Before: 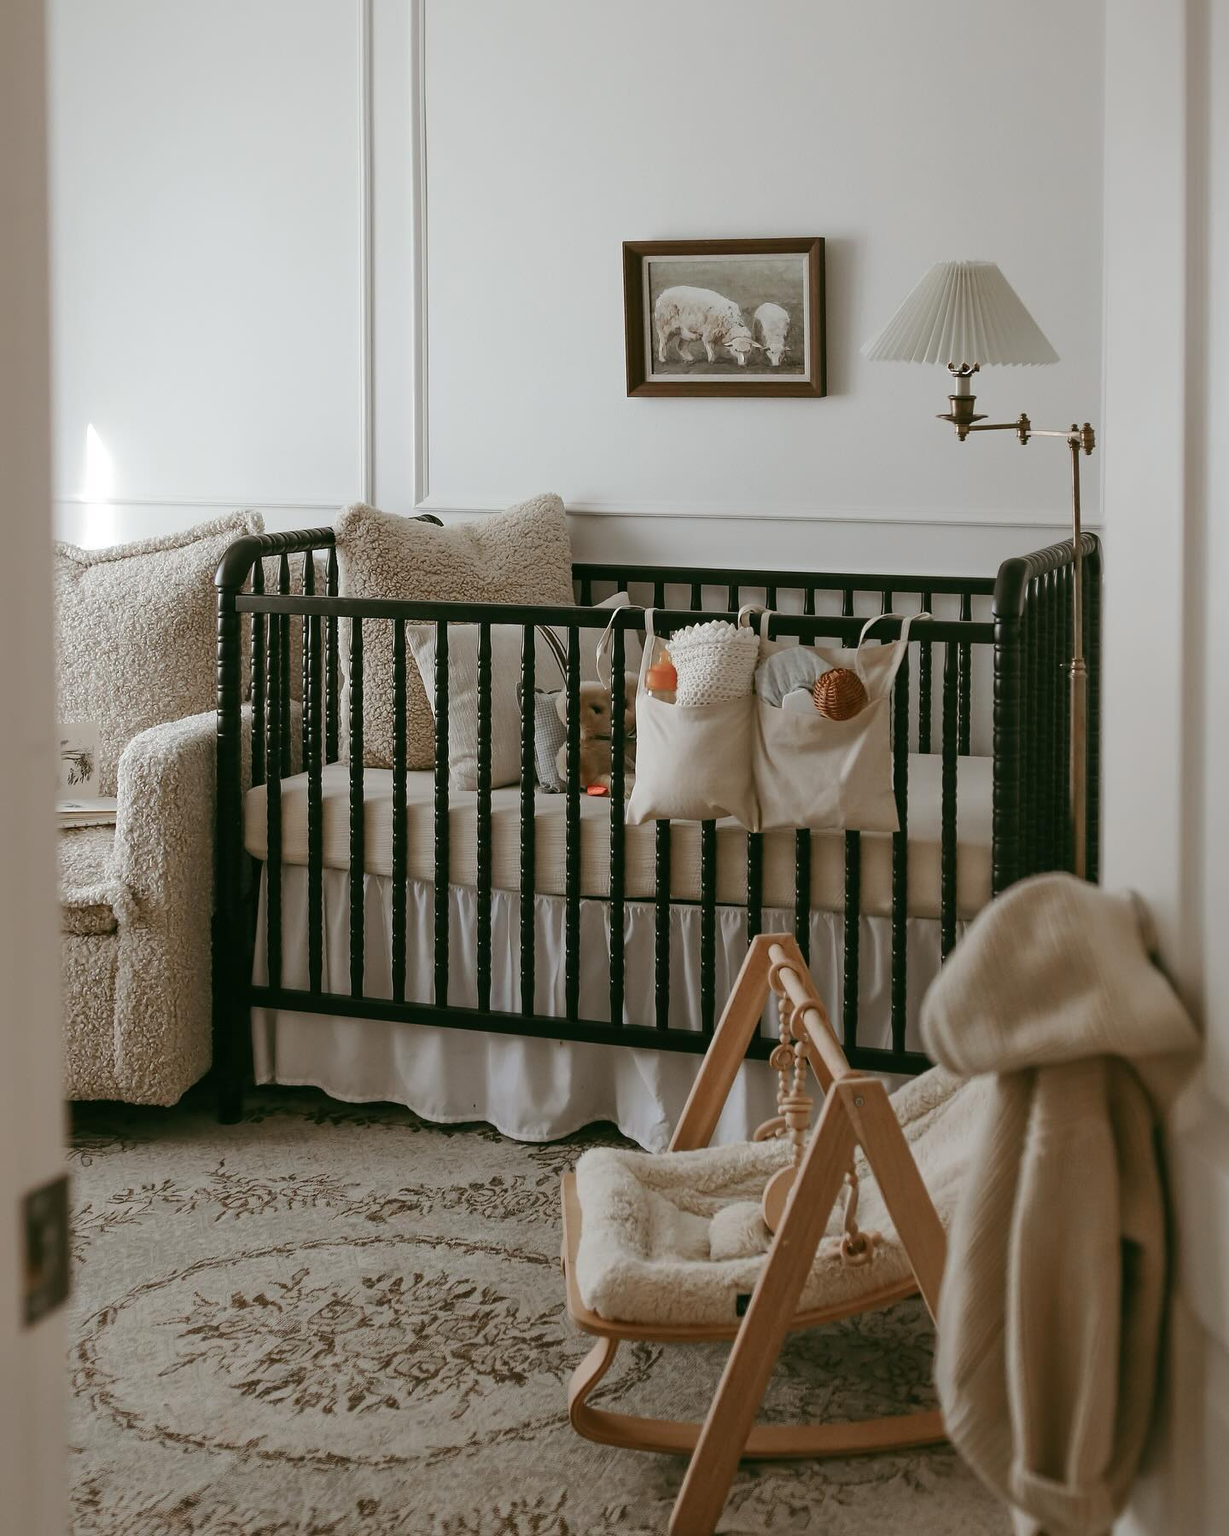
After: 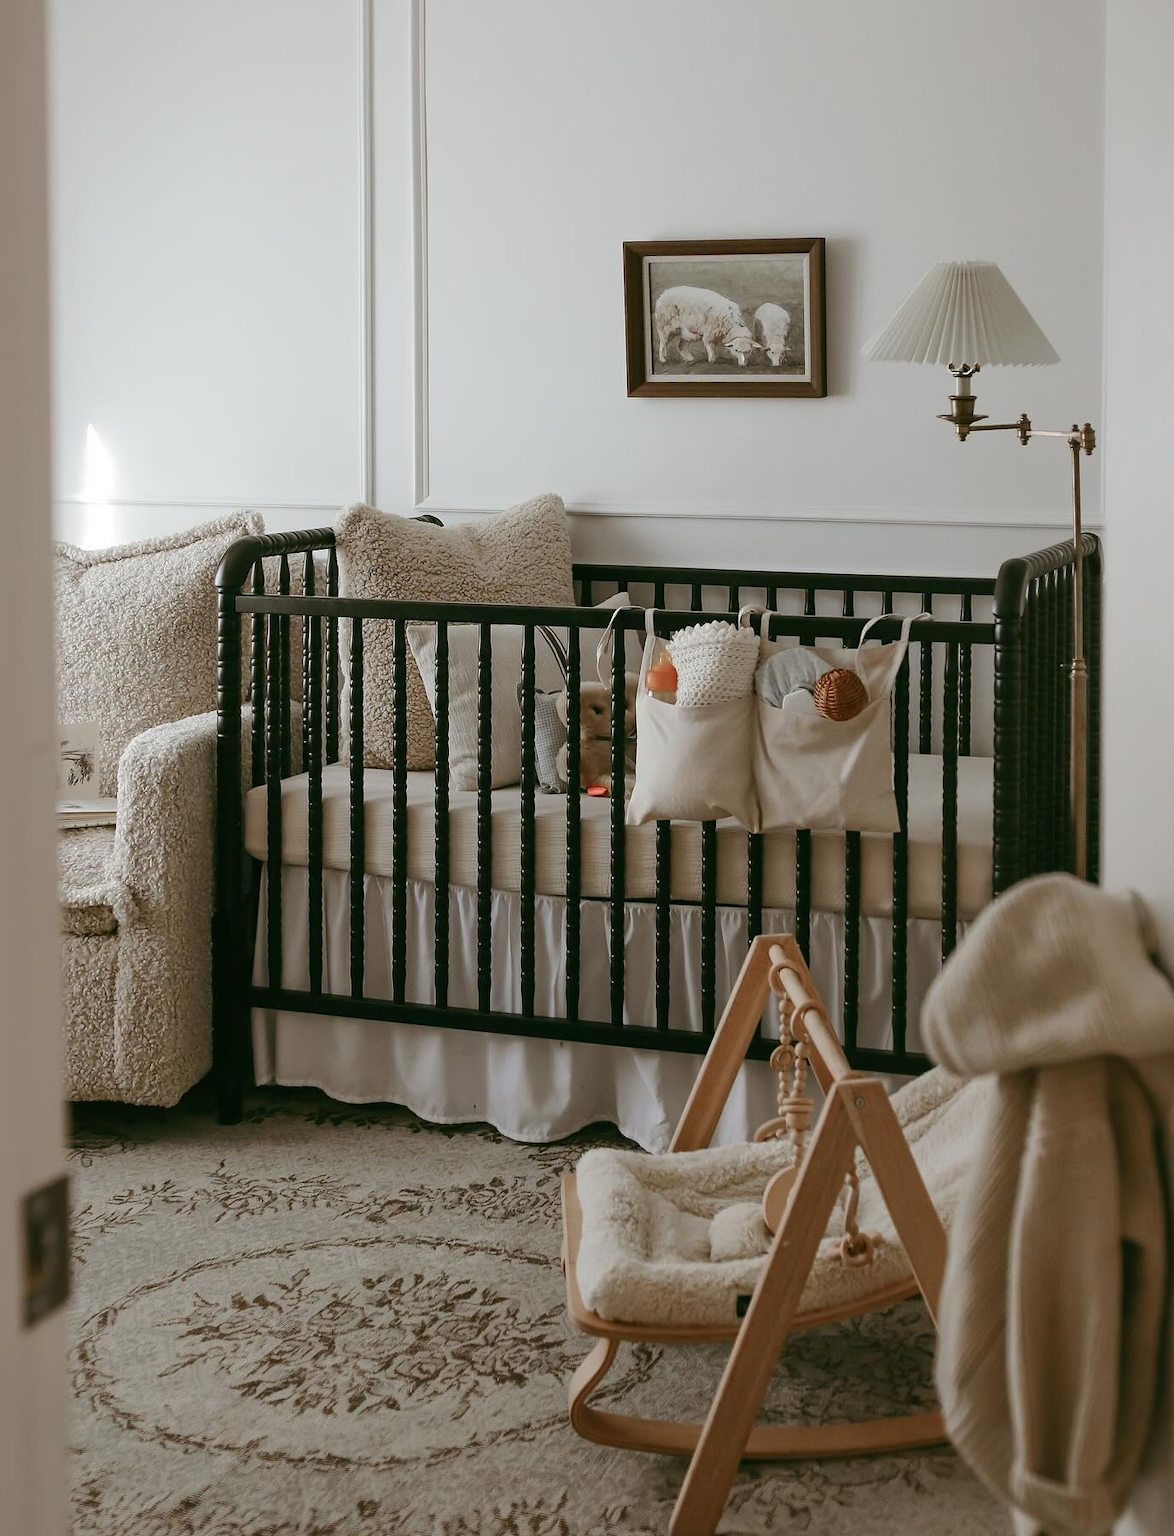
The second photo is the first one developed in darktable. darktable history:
crop: right 4.421%, bottom 0.05%
